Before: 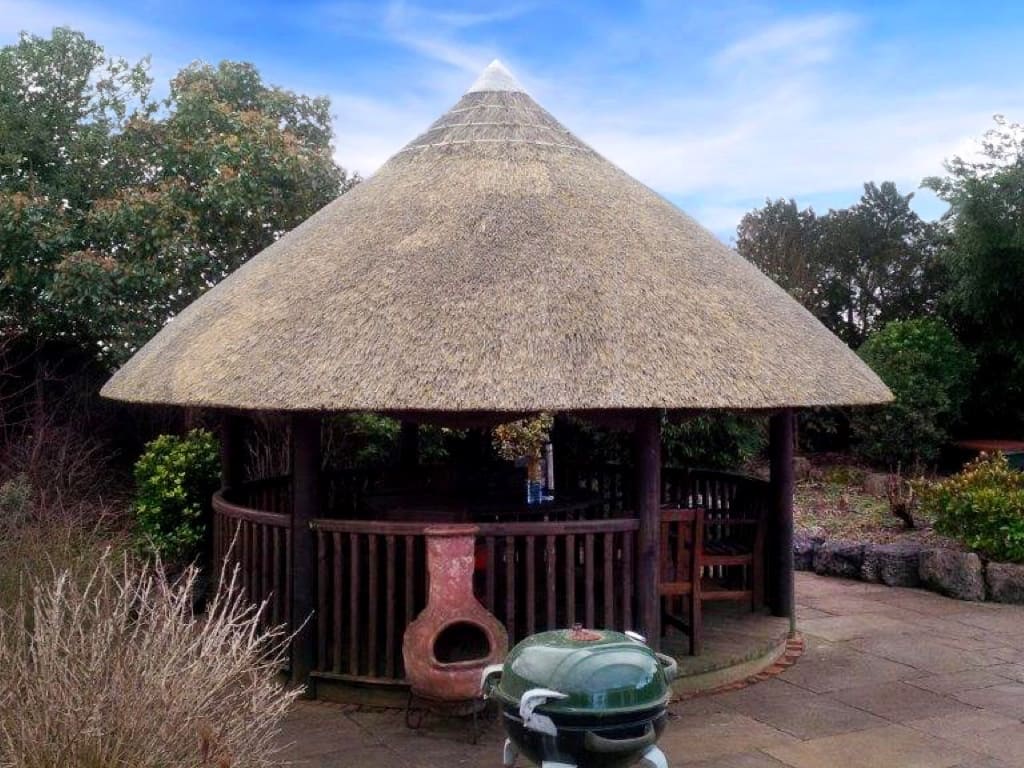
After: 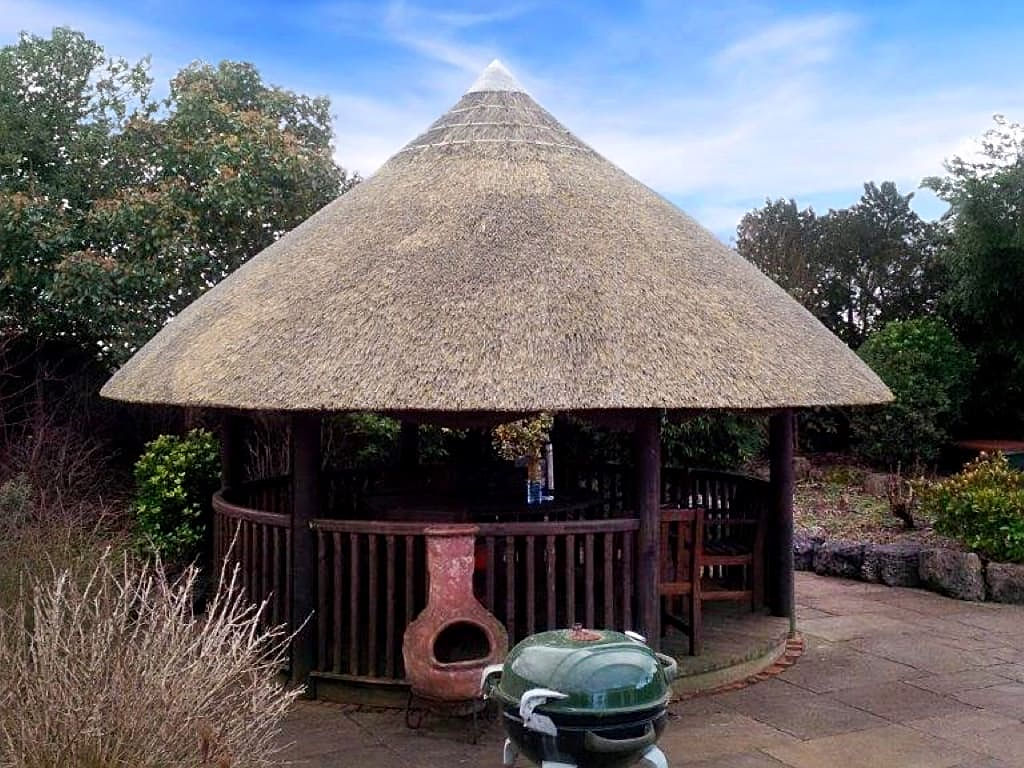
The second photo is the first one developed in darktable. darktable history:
sharpen: on, module defaults
local contrast: mode bilateral grid, contrast 19, coarseness 50, detail 102%, midtone range 0.2
